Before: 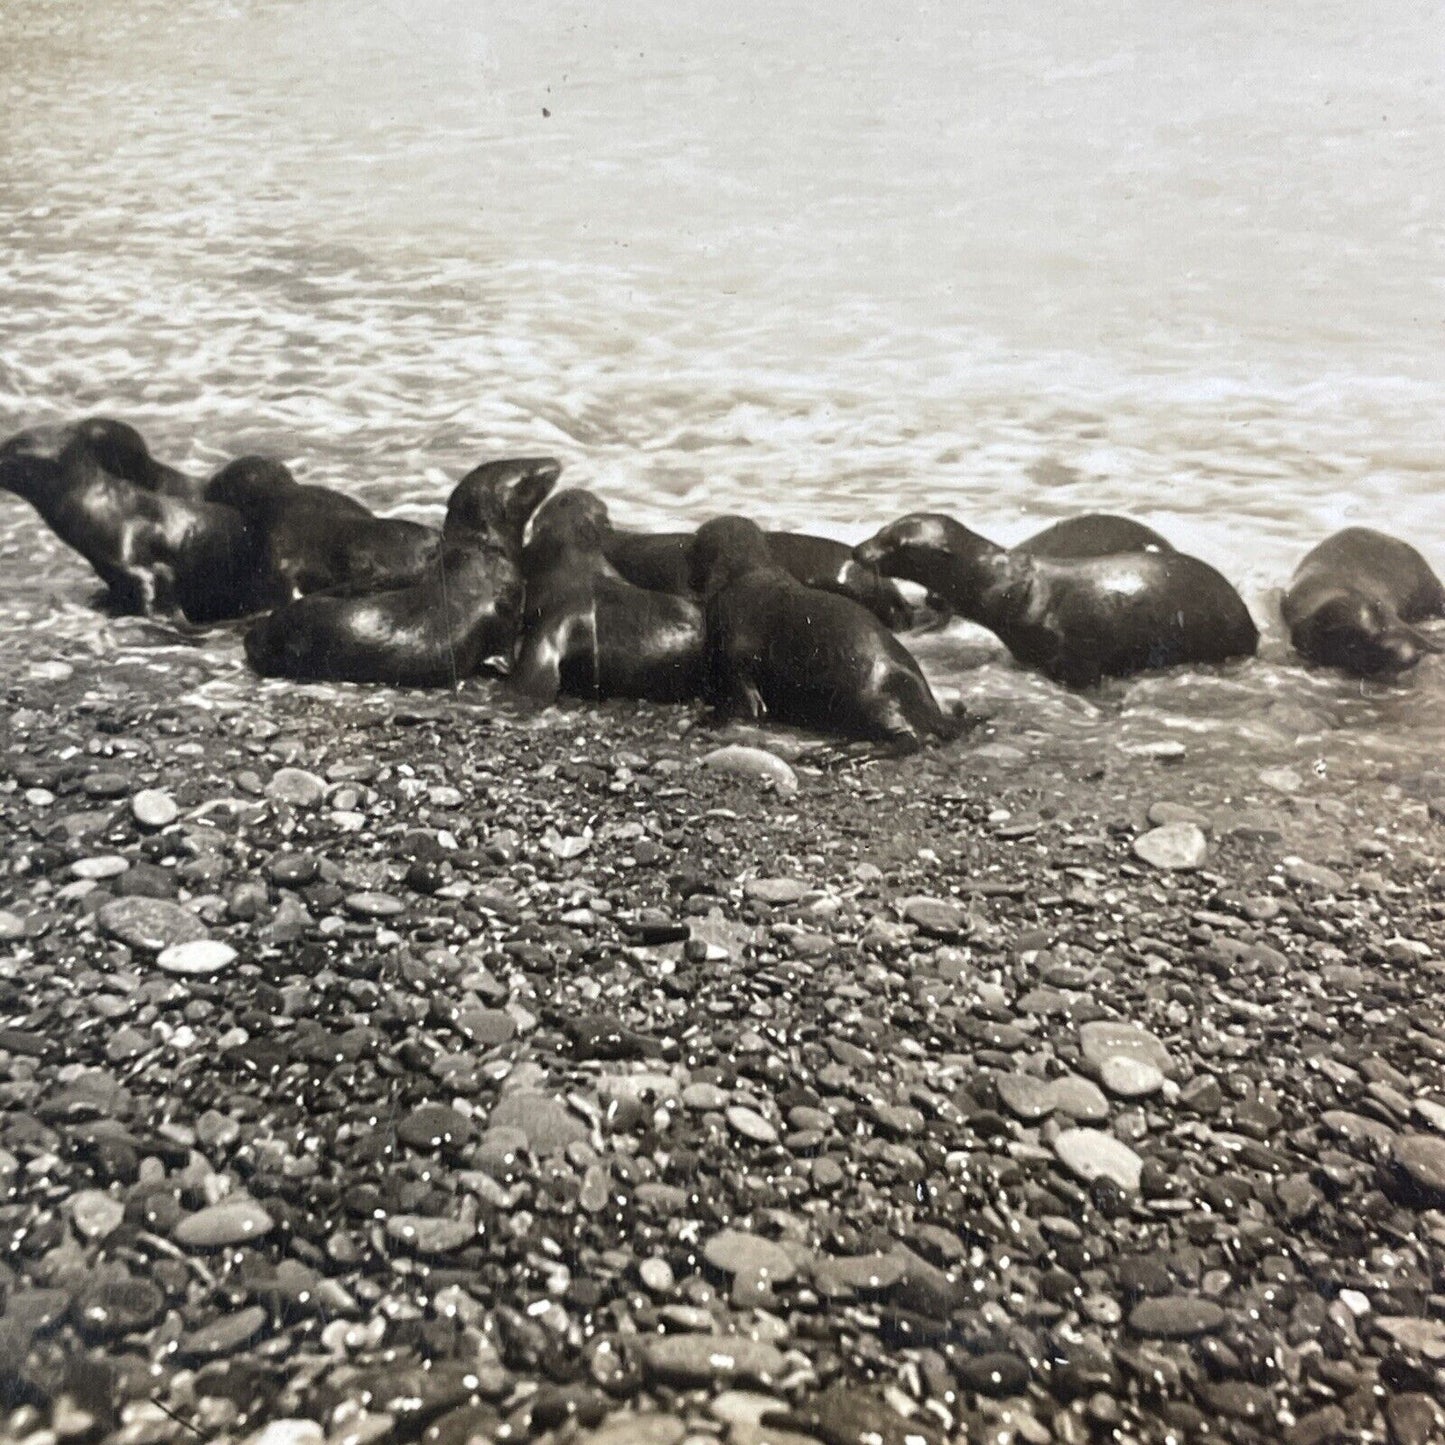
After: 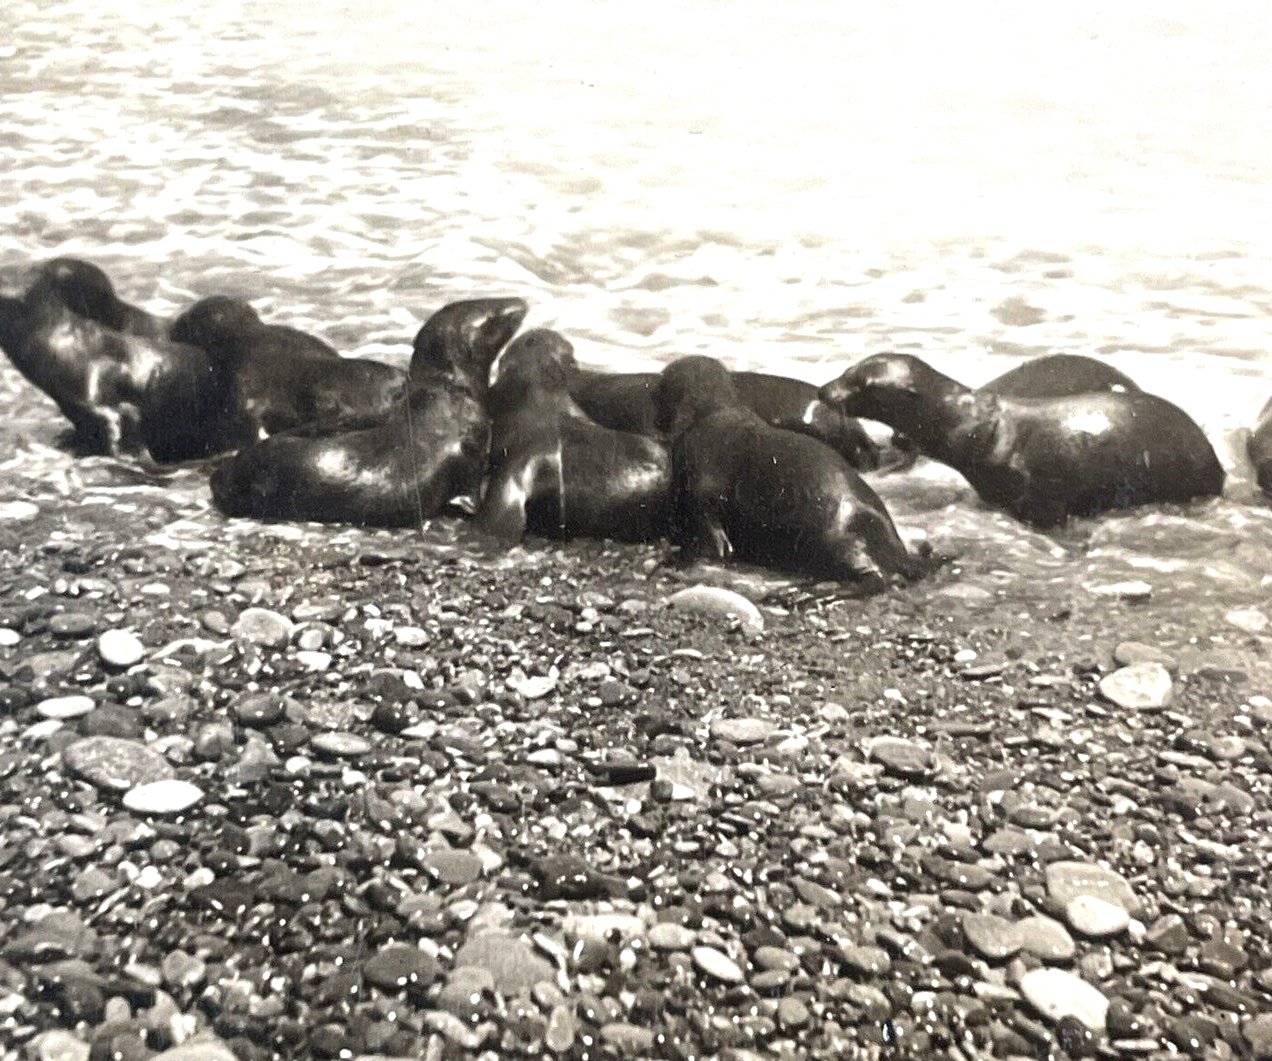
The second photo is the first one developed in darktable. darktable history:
crop and rotate: left 2.393%, top 11.132%, right 9.562%, bottom 15.414%
exposure: exposure 0.567 EV, compensate highlight preservation false
